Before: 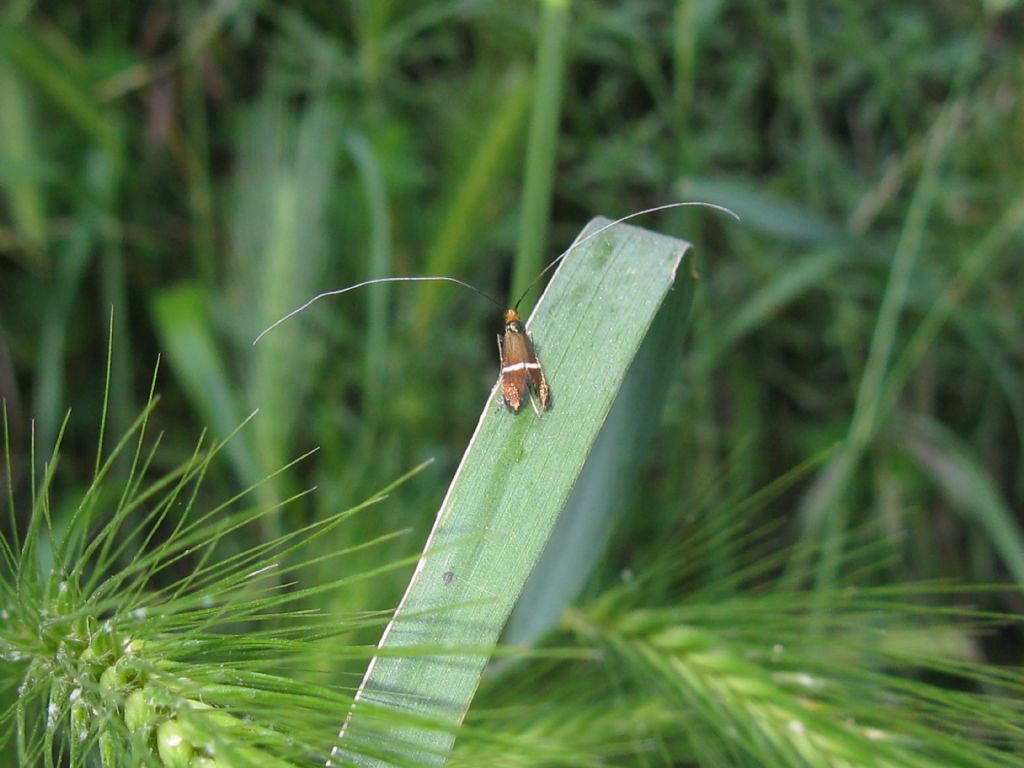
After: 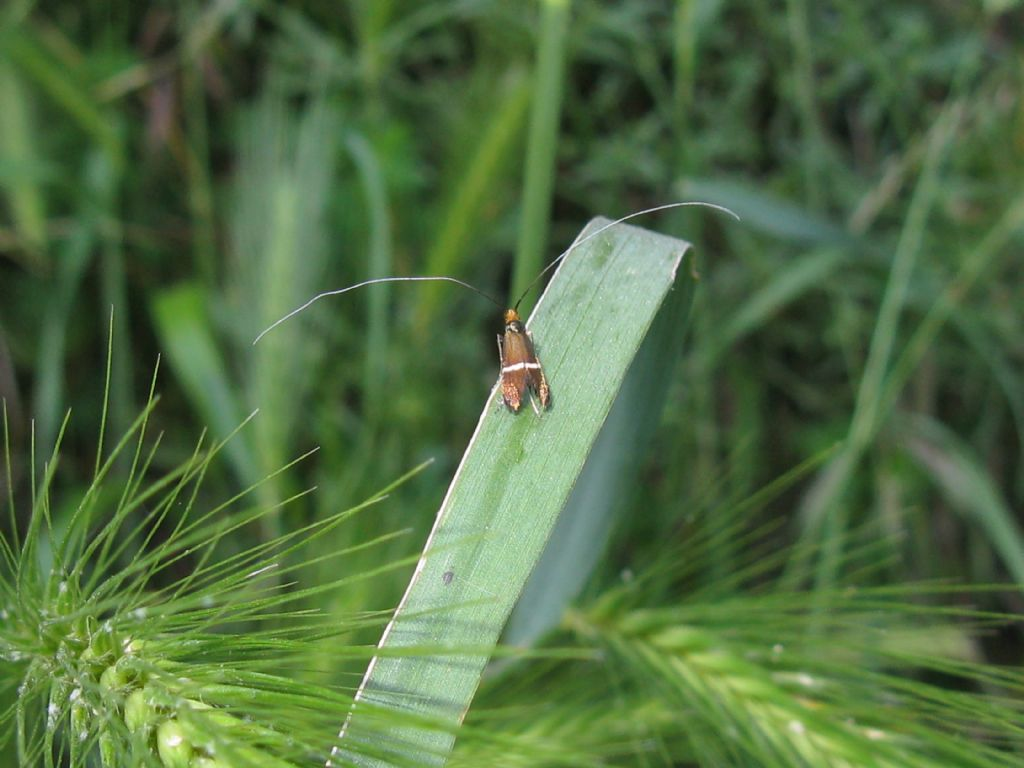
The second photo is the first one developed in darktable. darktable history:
shadows and highlights: shadows 37.14, highlights -26.82, soften with gaussian
